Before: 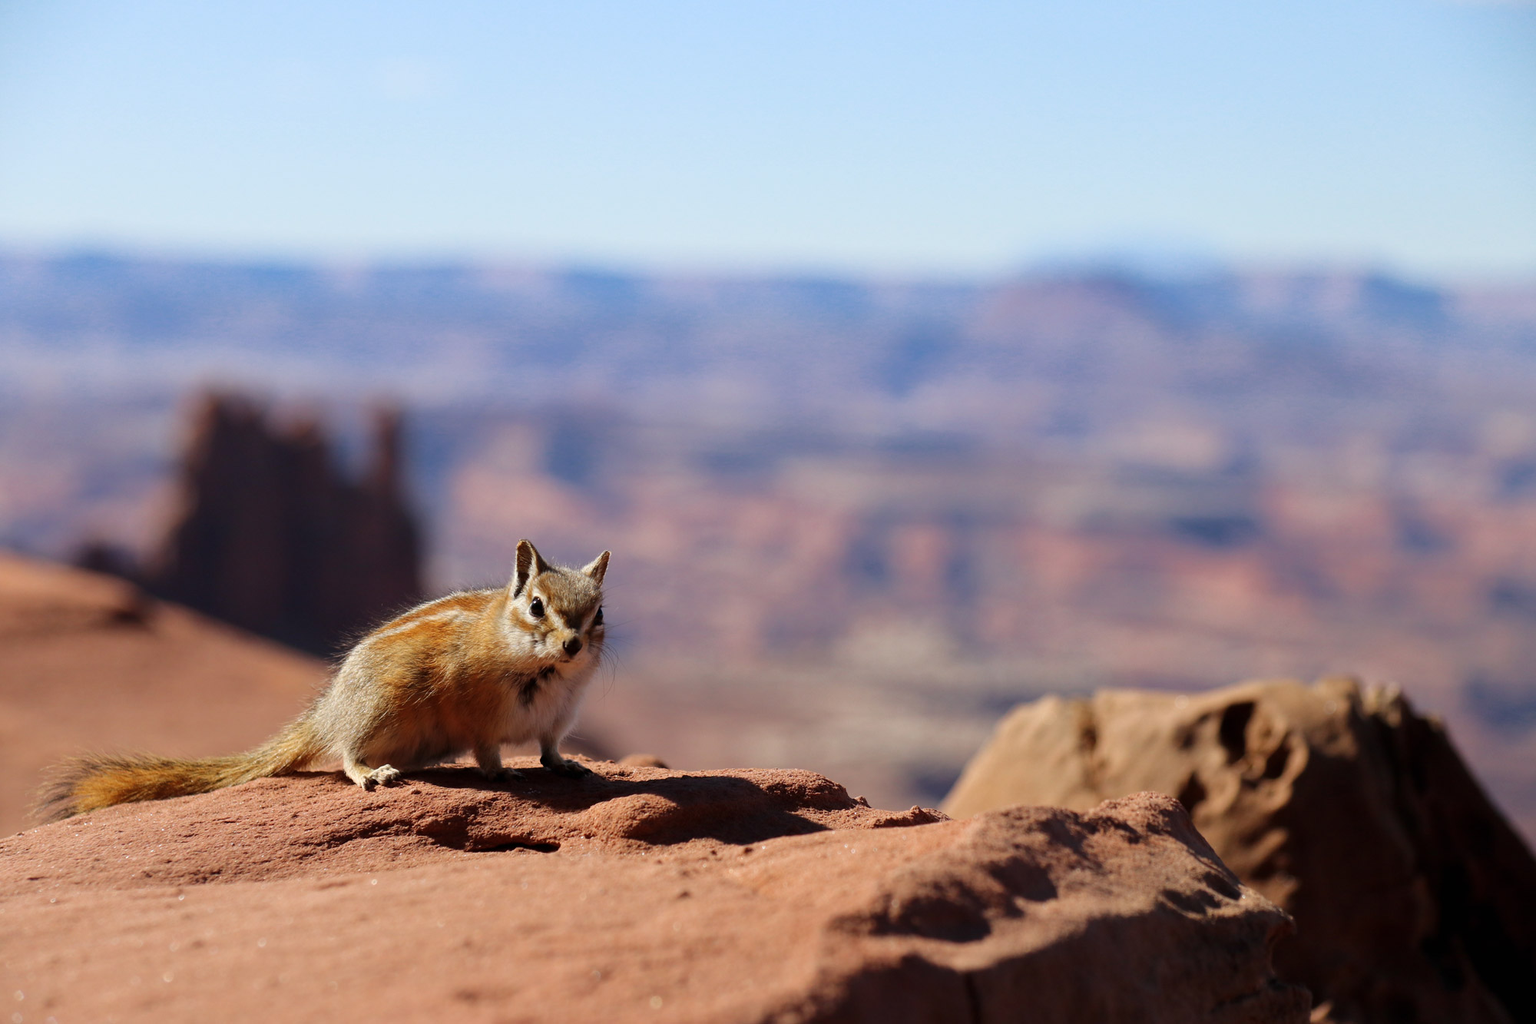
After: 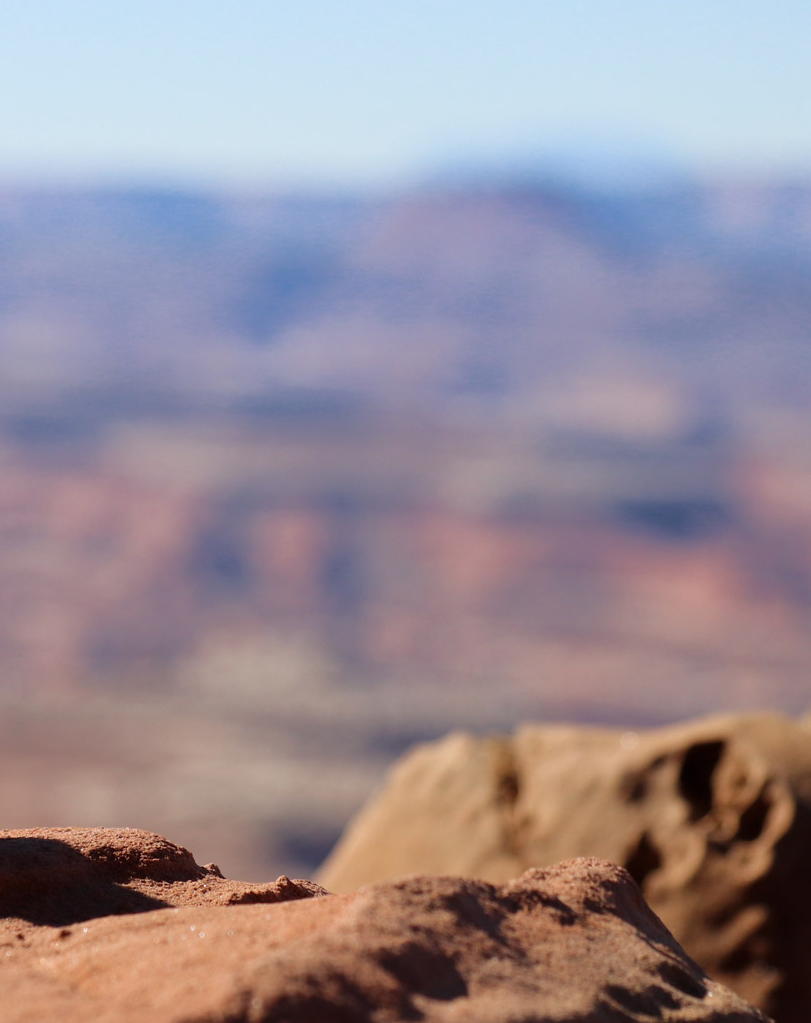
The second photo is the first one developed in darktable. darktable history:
crop: left 45.48%, top 13.05%, right 13.97%, bottom 10.161%
